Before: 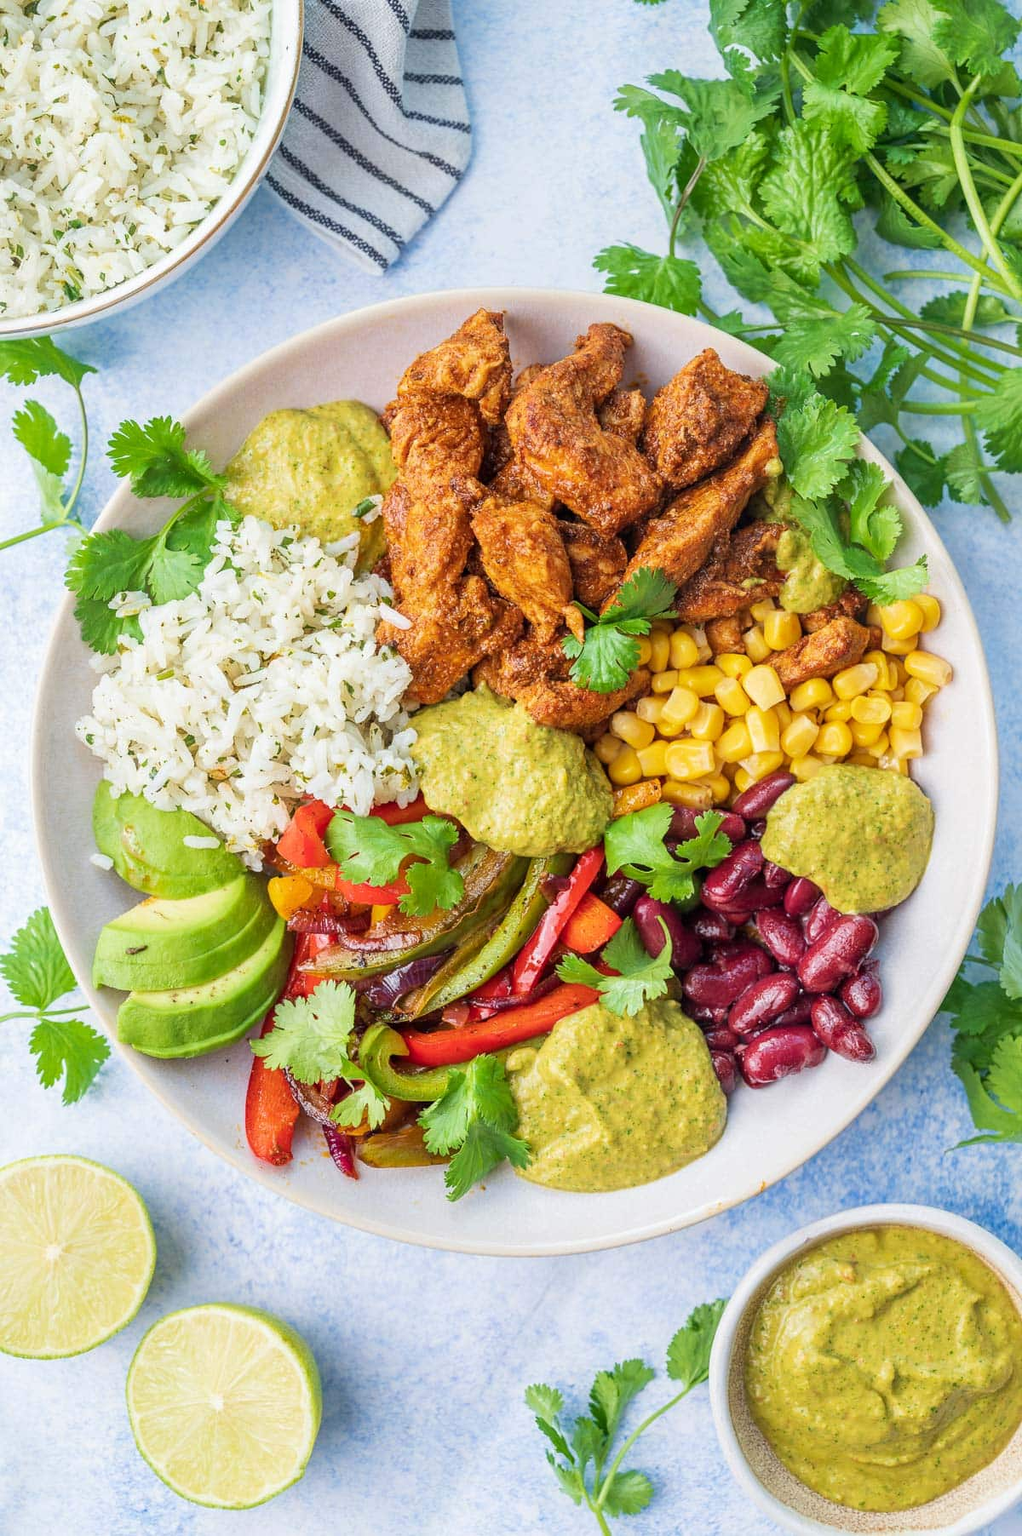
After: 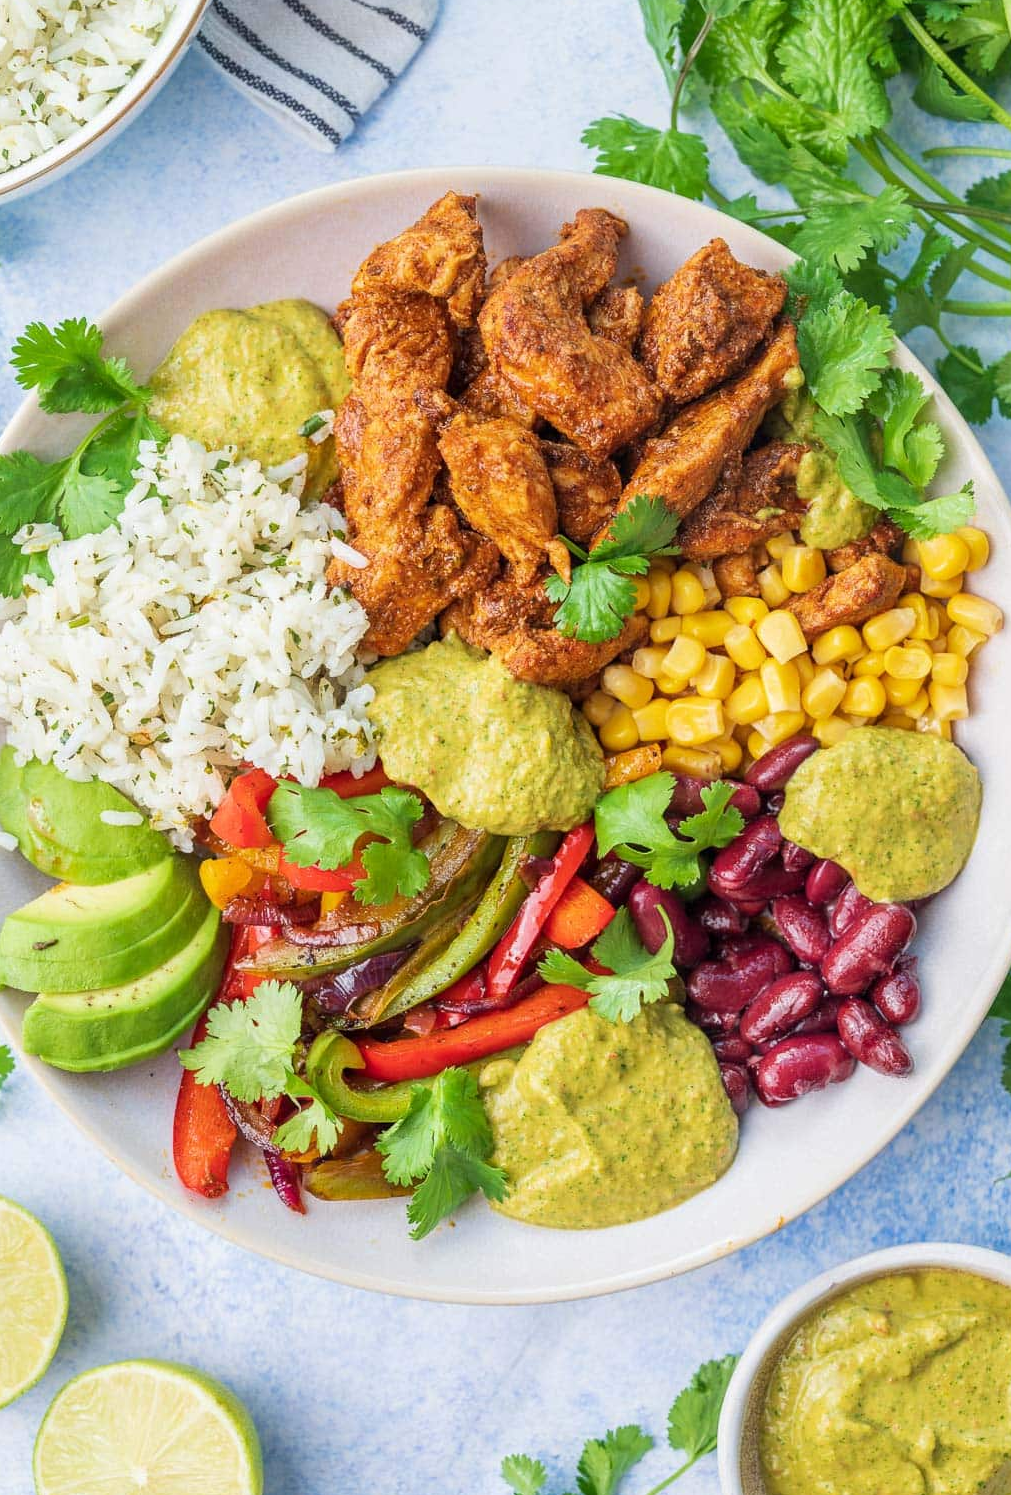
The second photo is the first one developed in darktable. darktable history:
crop and rotate: left 9.626%, top 9.505%, right 6.084%, bottom 7.593%
tone equalizer: -8 EV -0.583 EV
